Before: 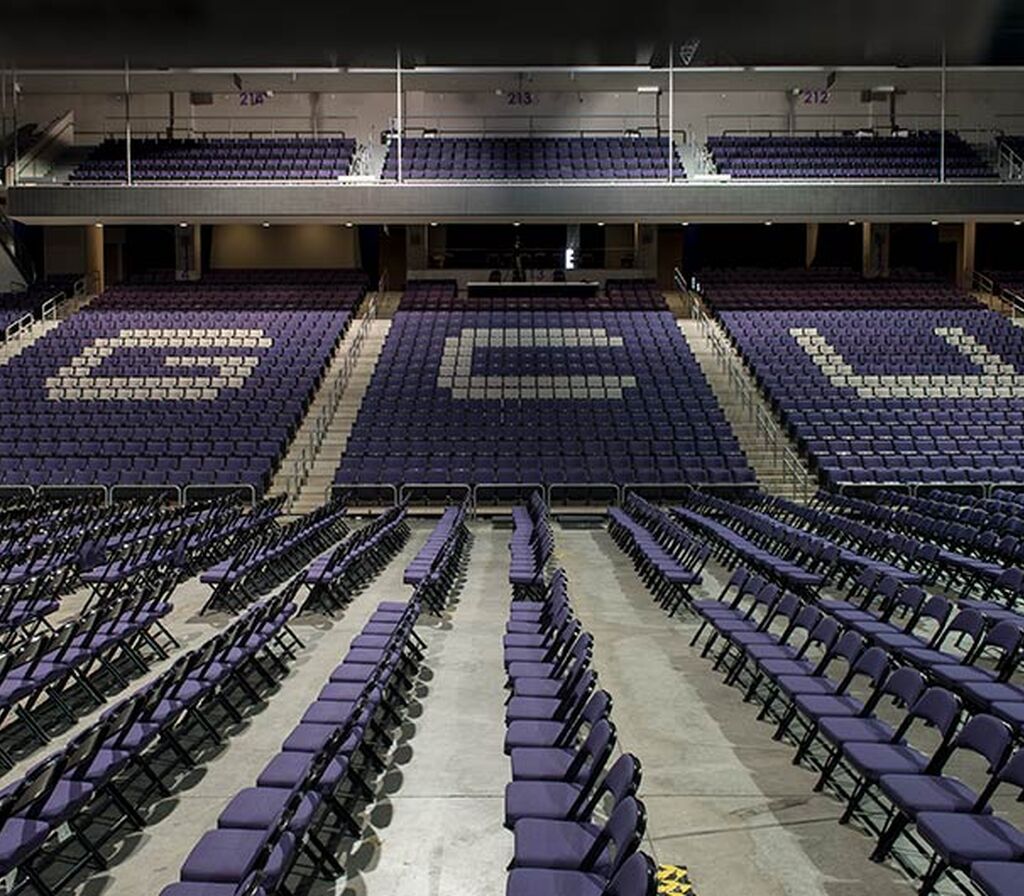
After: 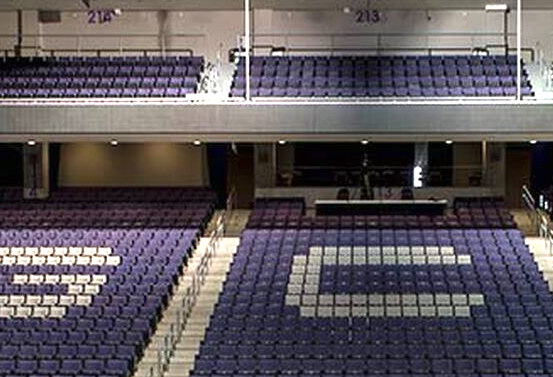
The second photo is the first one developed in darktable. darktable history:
exposure: black level correction 0, exposure 0.889 EV, compensate highlight preservation false
crop: left 14.923%, top 9.23%, right 30.998%, bottom 48.692%
